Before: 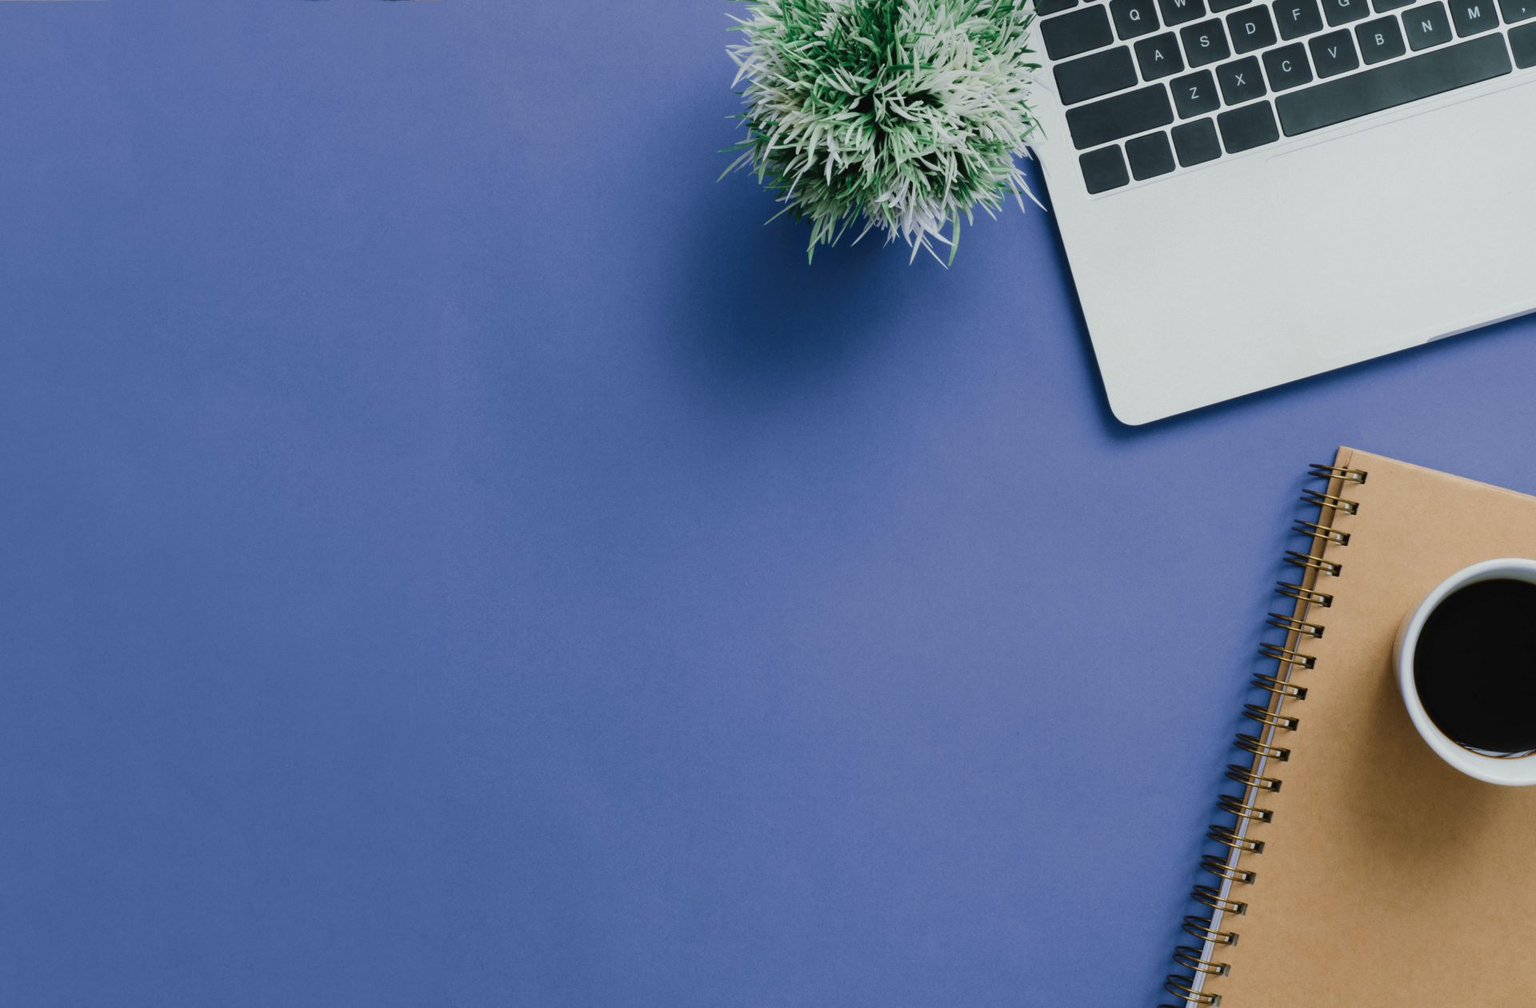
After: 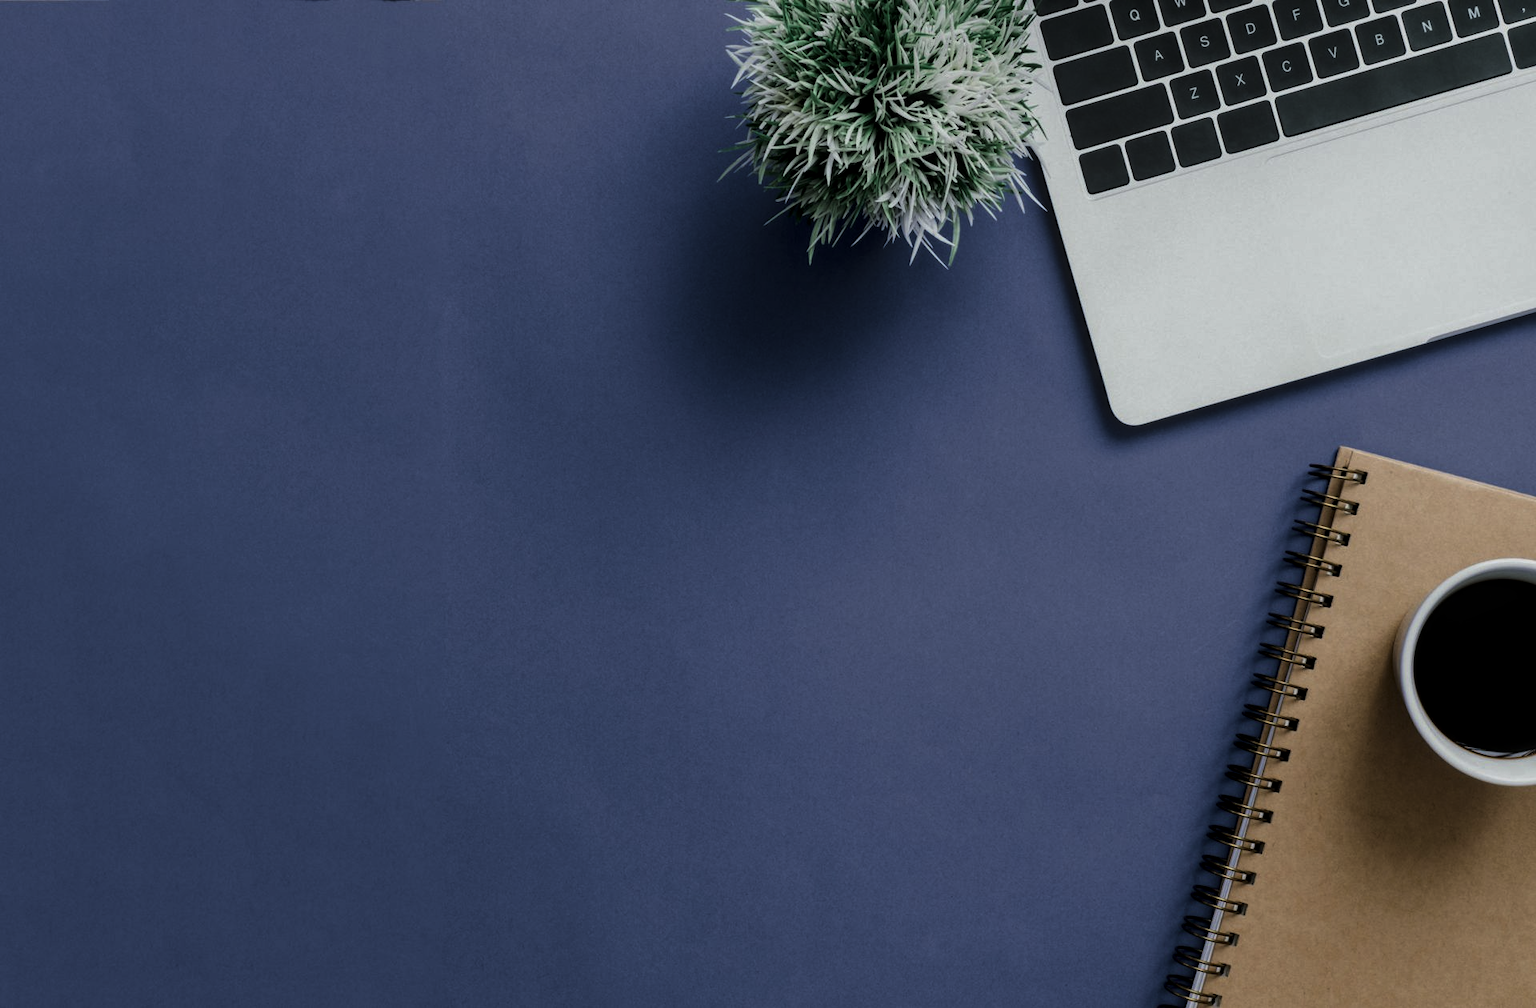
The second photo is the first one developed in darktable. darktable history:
local contrast: on, module defaults
levels: levels [0, 0.618, 1]
exposure: exposure 0.191 EV, compensate highlight preservation false
